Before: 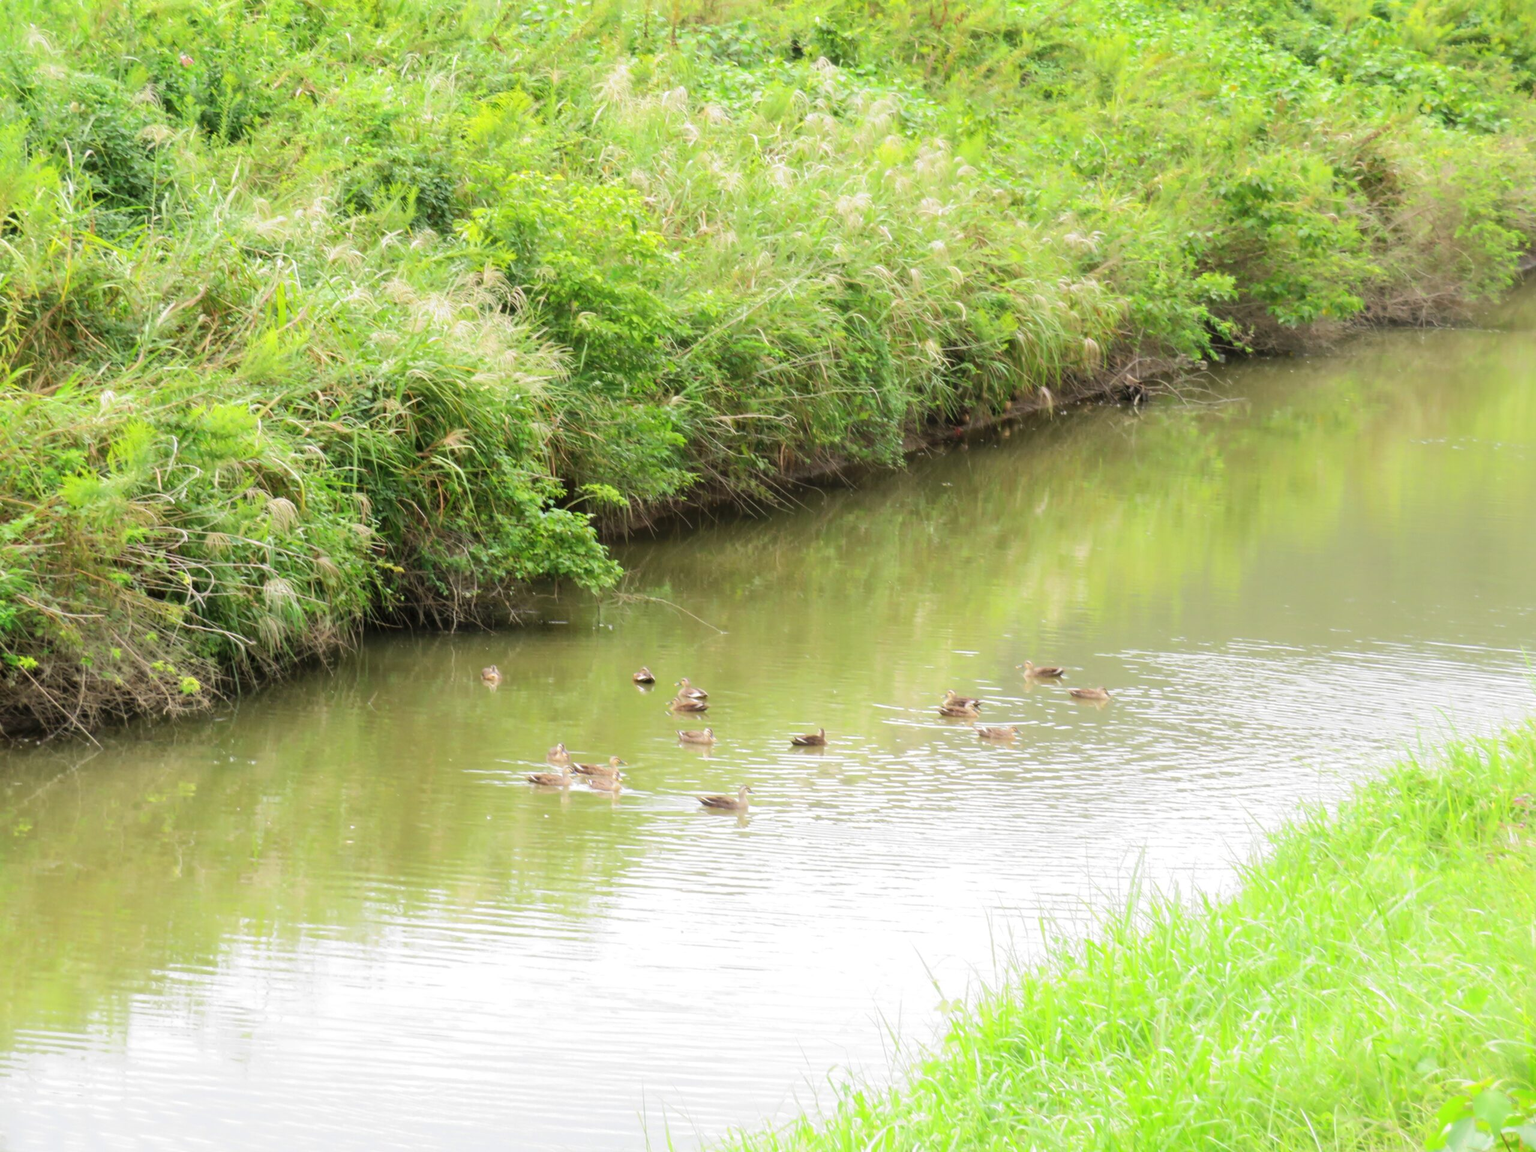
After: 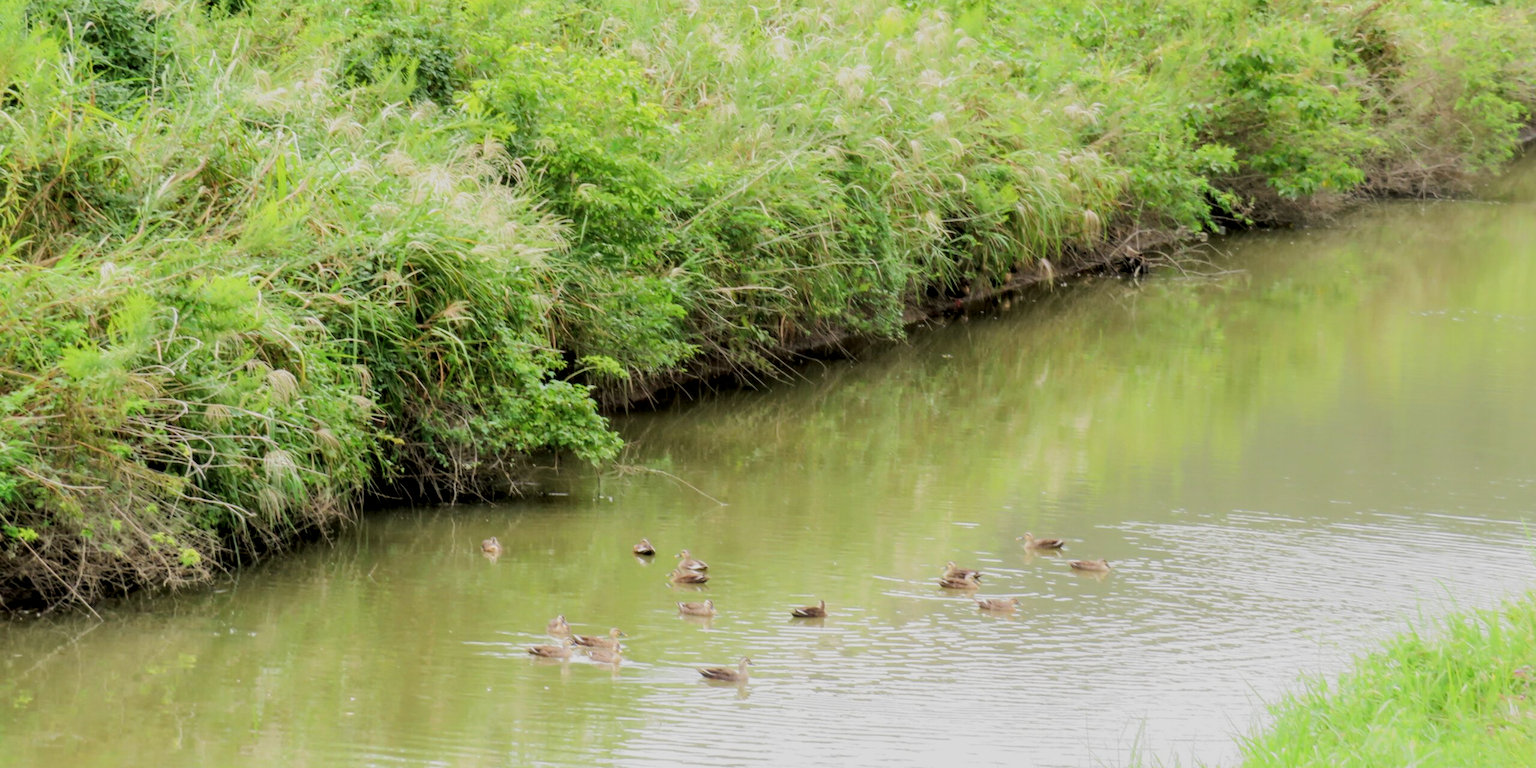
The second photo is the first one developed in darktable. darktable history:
filmic rgb: black relative exposure -7.65 EV, white relative exposure 4.56 EV, hardness 3.61
local contrast: detail 130%
crop: top 11.166%, bottom 22.168%
